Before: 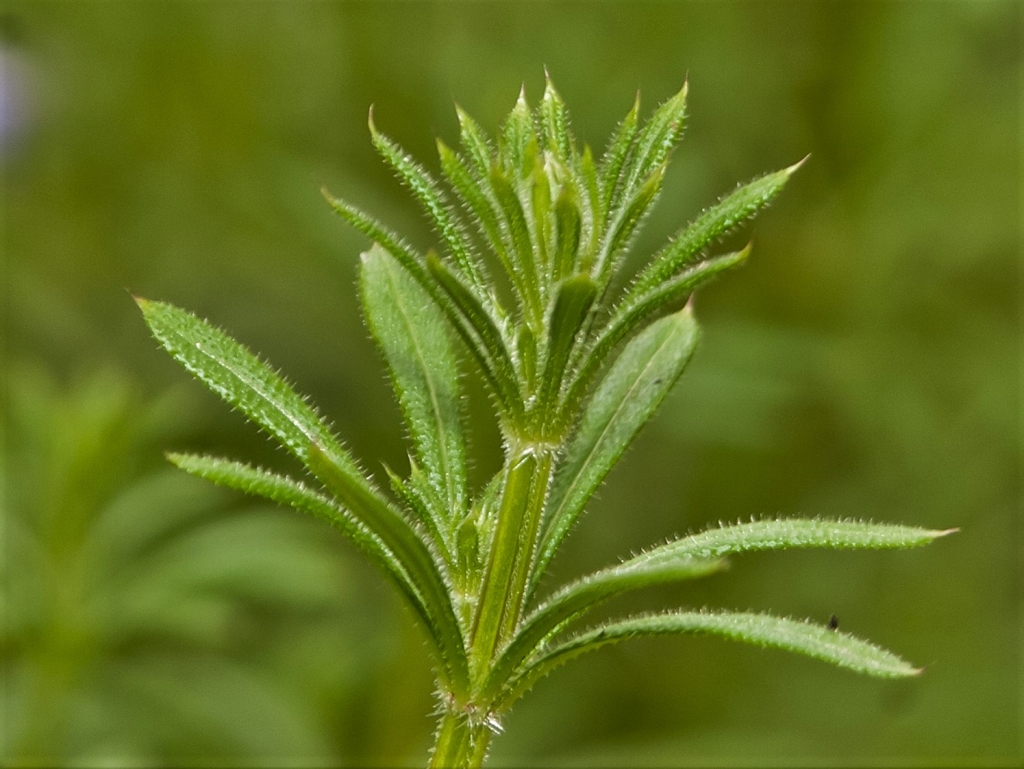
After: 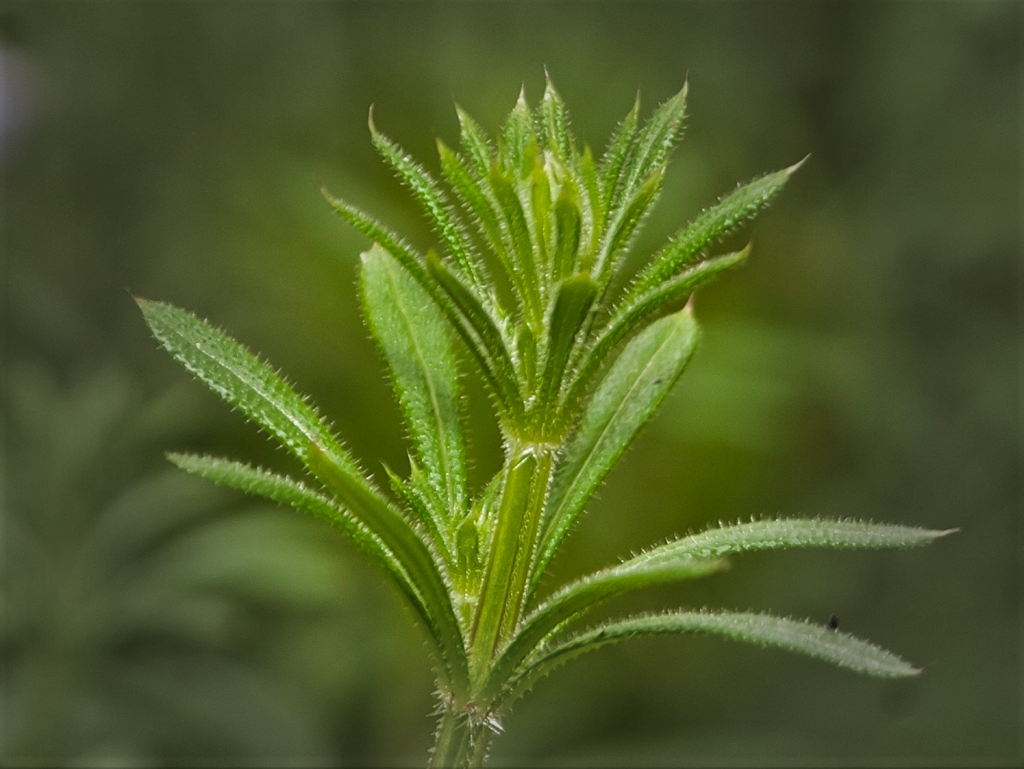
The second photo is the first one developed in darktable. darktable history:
contrast brightness saturation: saturation 0.123
contrast equalizer: octaves 7, y [[0.5, 0.5, 0.472, 0.5, 0.5, 0.5], [0.5 ×6], [0.5 ×6], [0 ×6], [0 ×6]]
vignetting: fall-off start 40.32%, fall-off radius 40.1%
